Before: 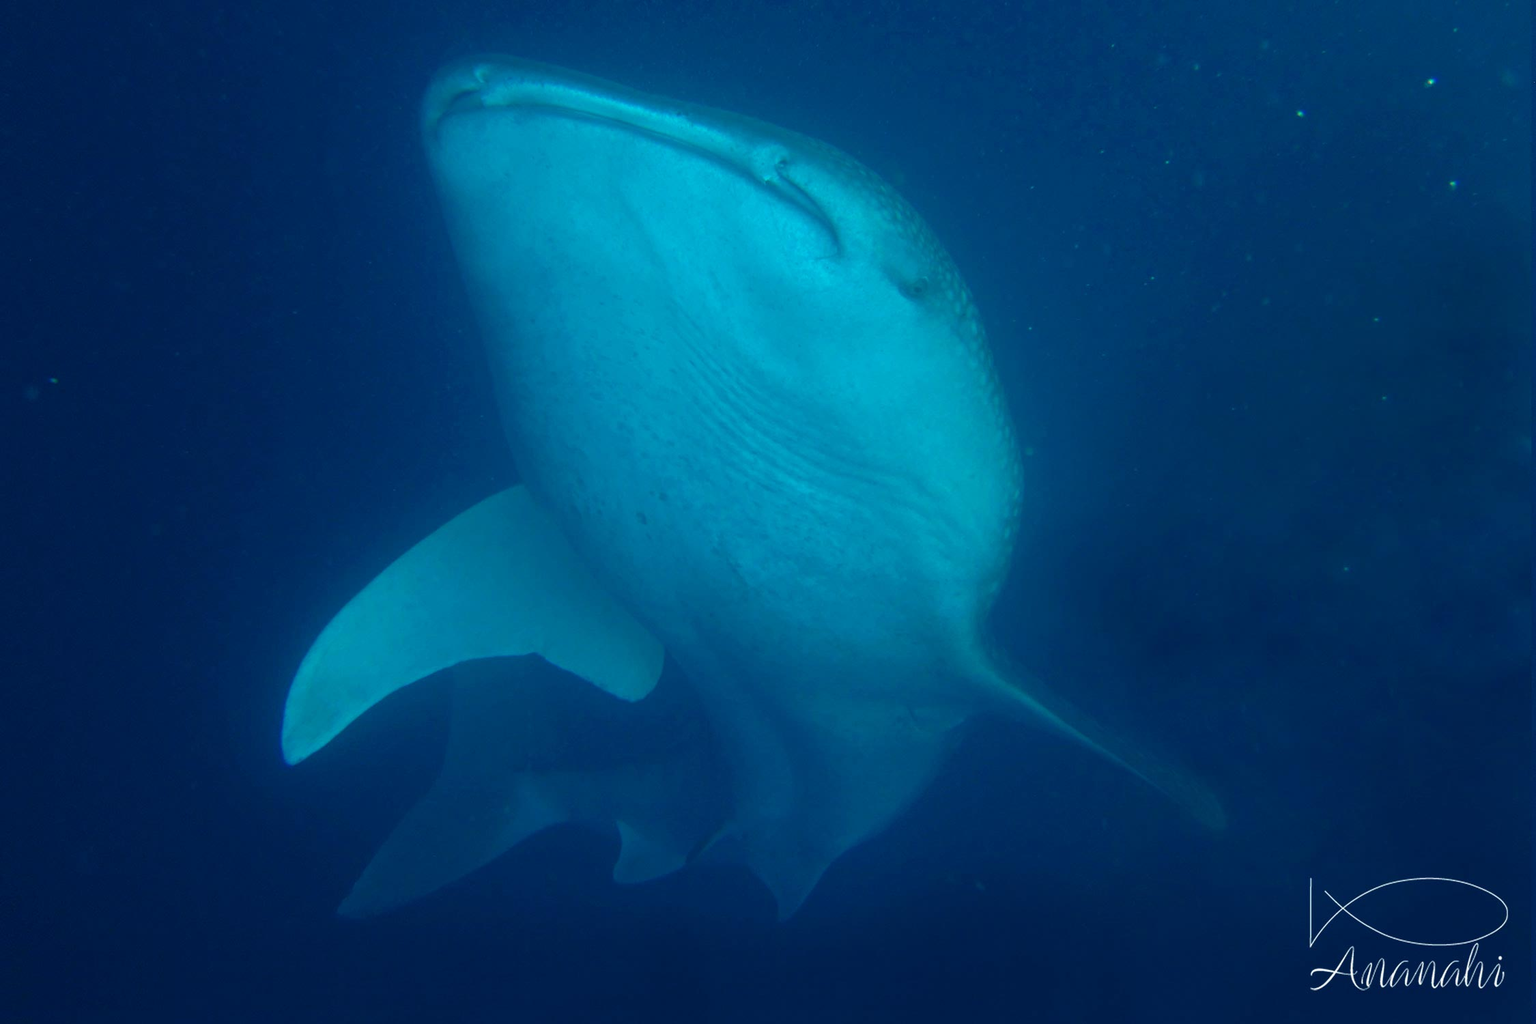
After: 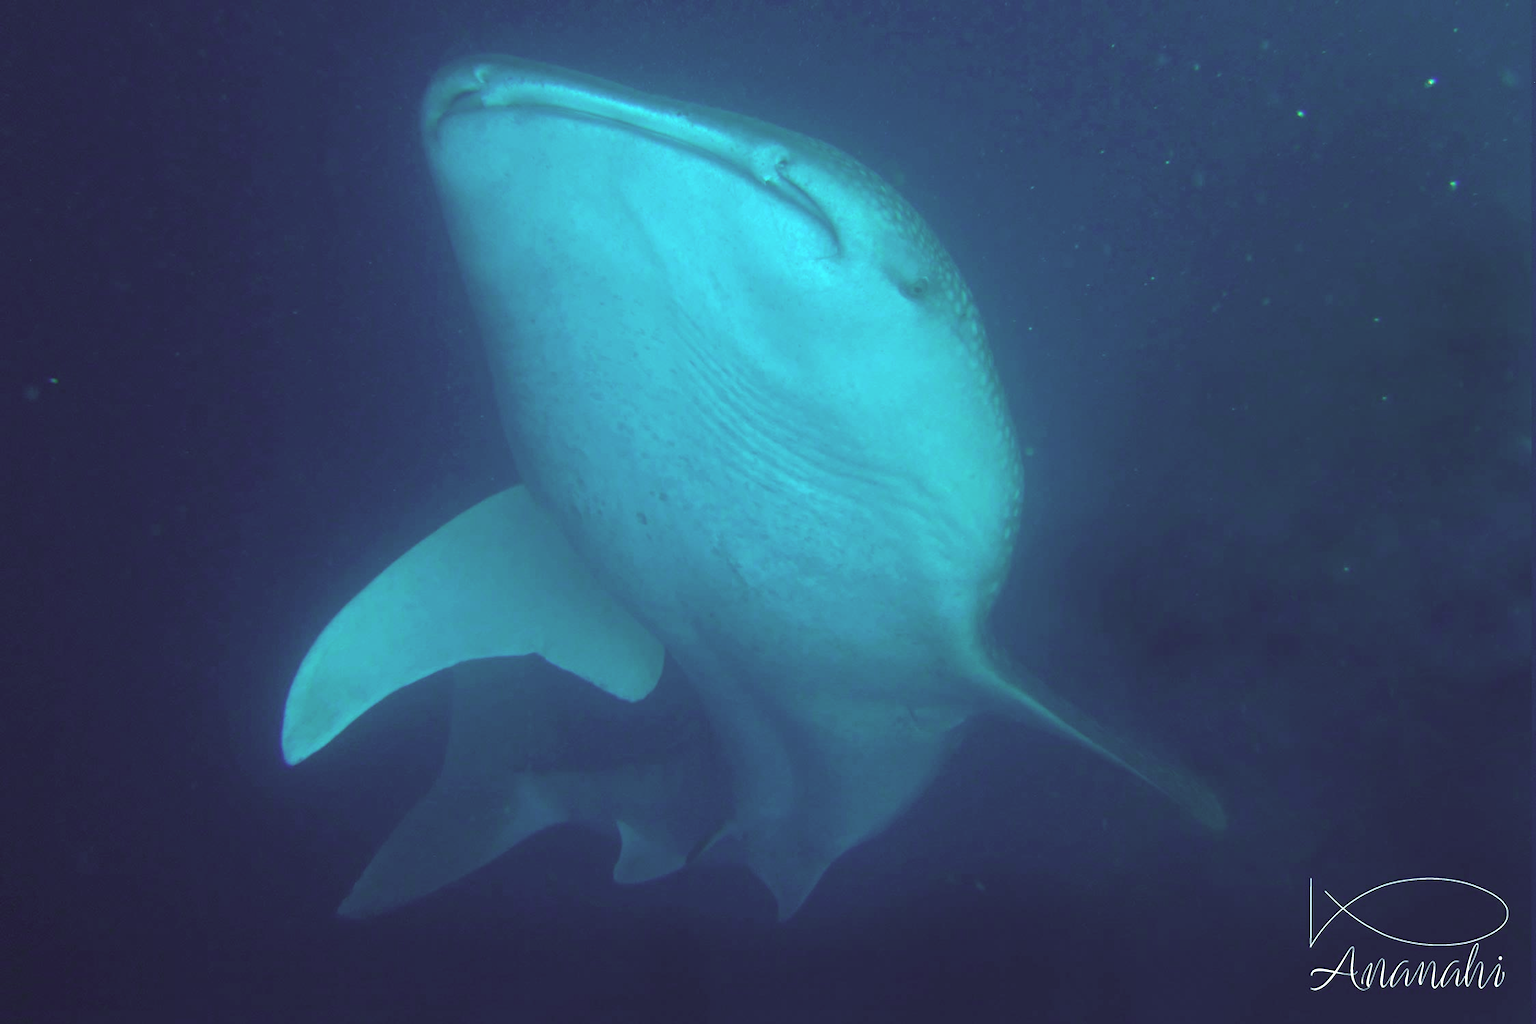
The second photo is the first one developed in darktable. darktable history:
exposure: black level correction 0, exposure 0.7 EV, compensate exposure bias true, compensate highlight preservation false
color correction: highlights a* -1.43, highlights b* 10.12, shadows a* 0.395, shadows b* 19.35
